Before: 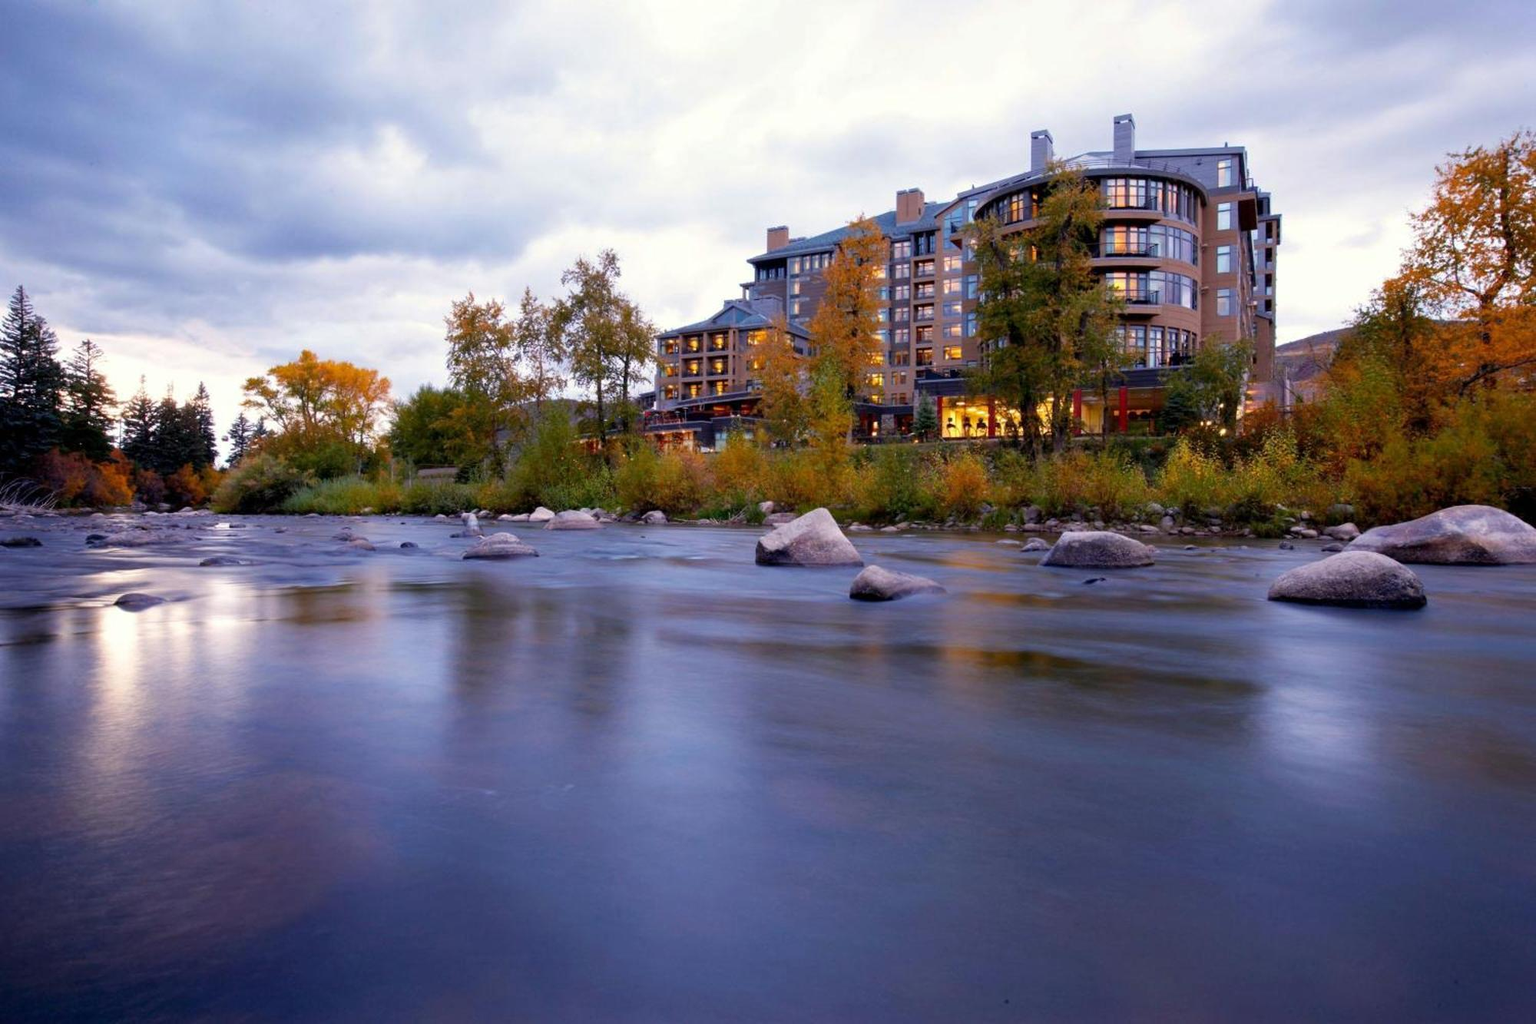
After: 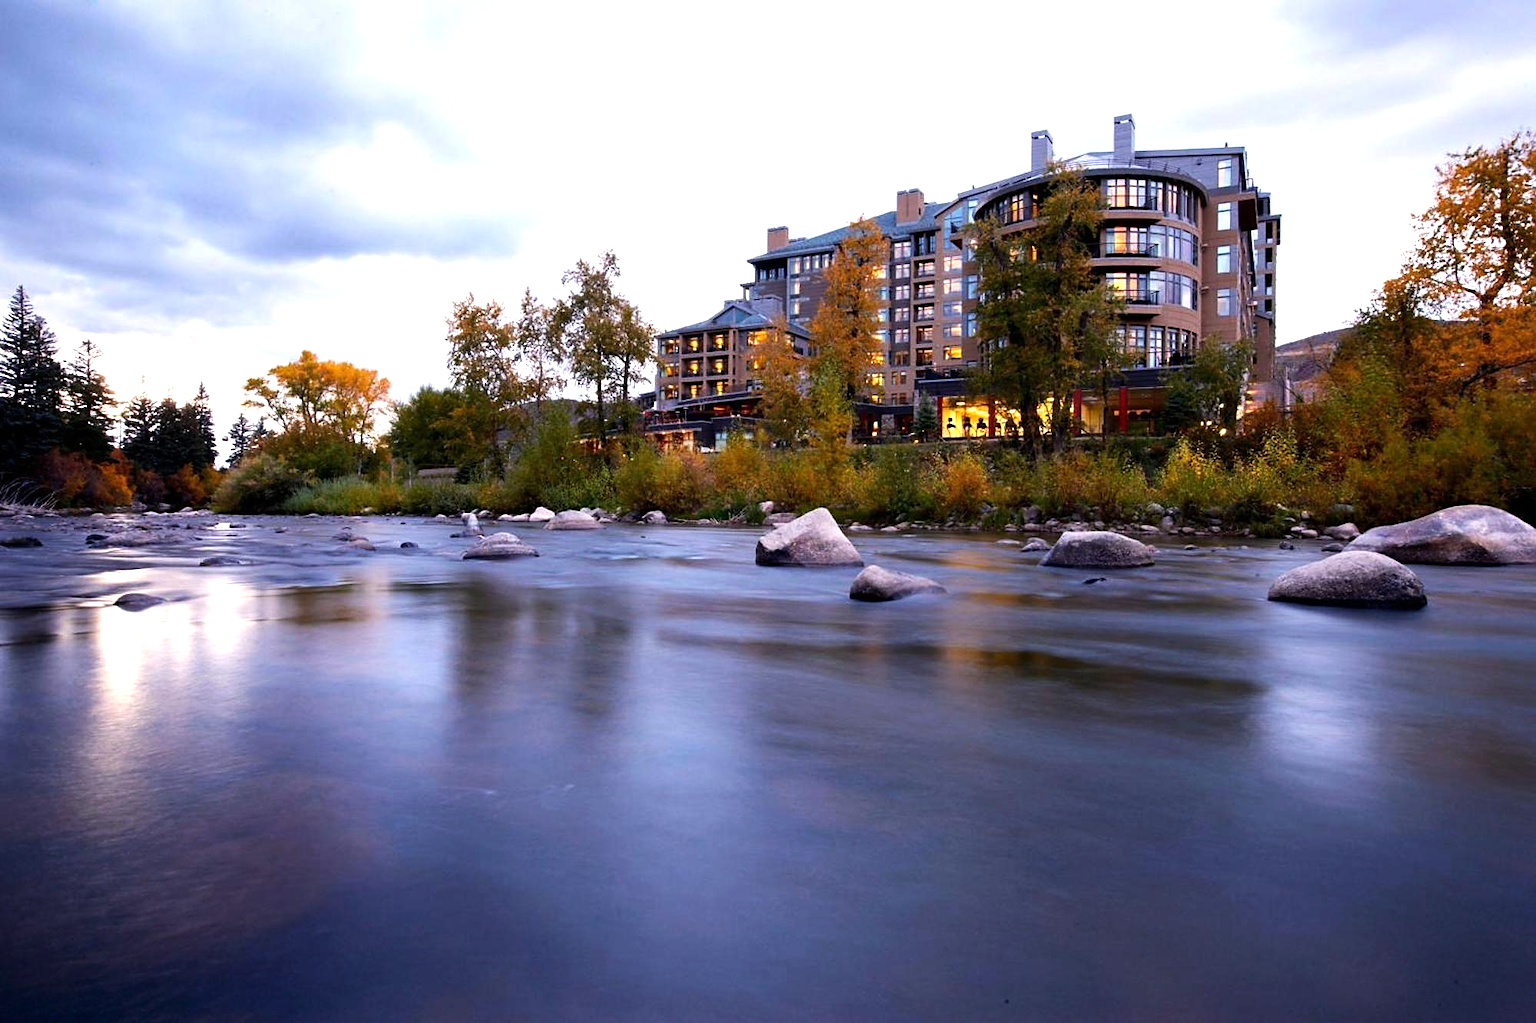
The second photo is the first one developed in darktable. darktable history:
sharpen: radius 1.844, amount 0.4, threshold 1.305
tone equalizer: -8 EV -0.732 EV, -7 EV -0.737 EV, -6 EV -0.618 EV, -5 EV -0.365 EV, -3 EV 0.376 EV, -2 EV 0.6 EV, -1 EV 0.69 EV, +0 EV 0.726 EV, edges refinement/feathering 500, mask exposure compensation -1.57 EV, preserve details no
